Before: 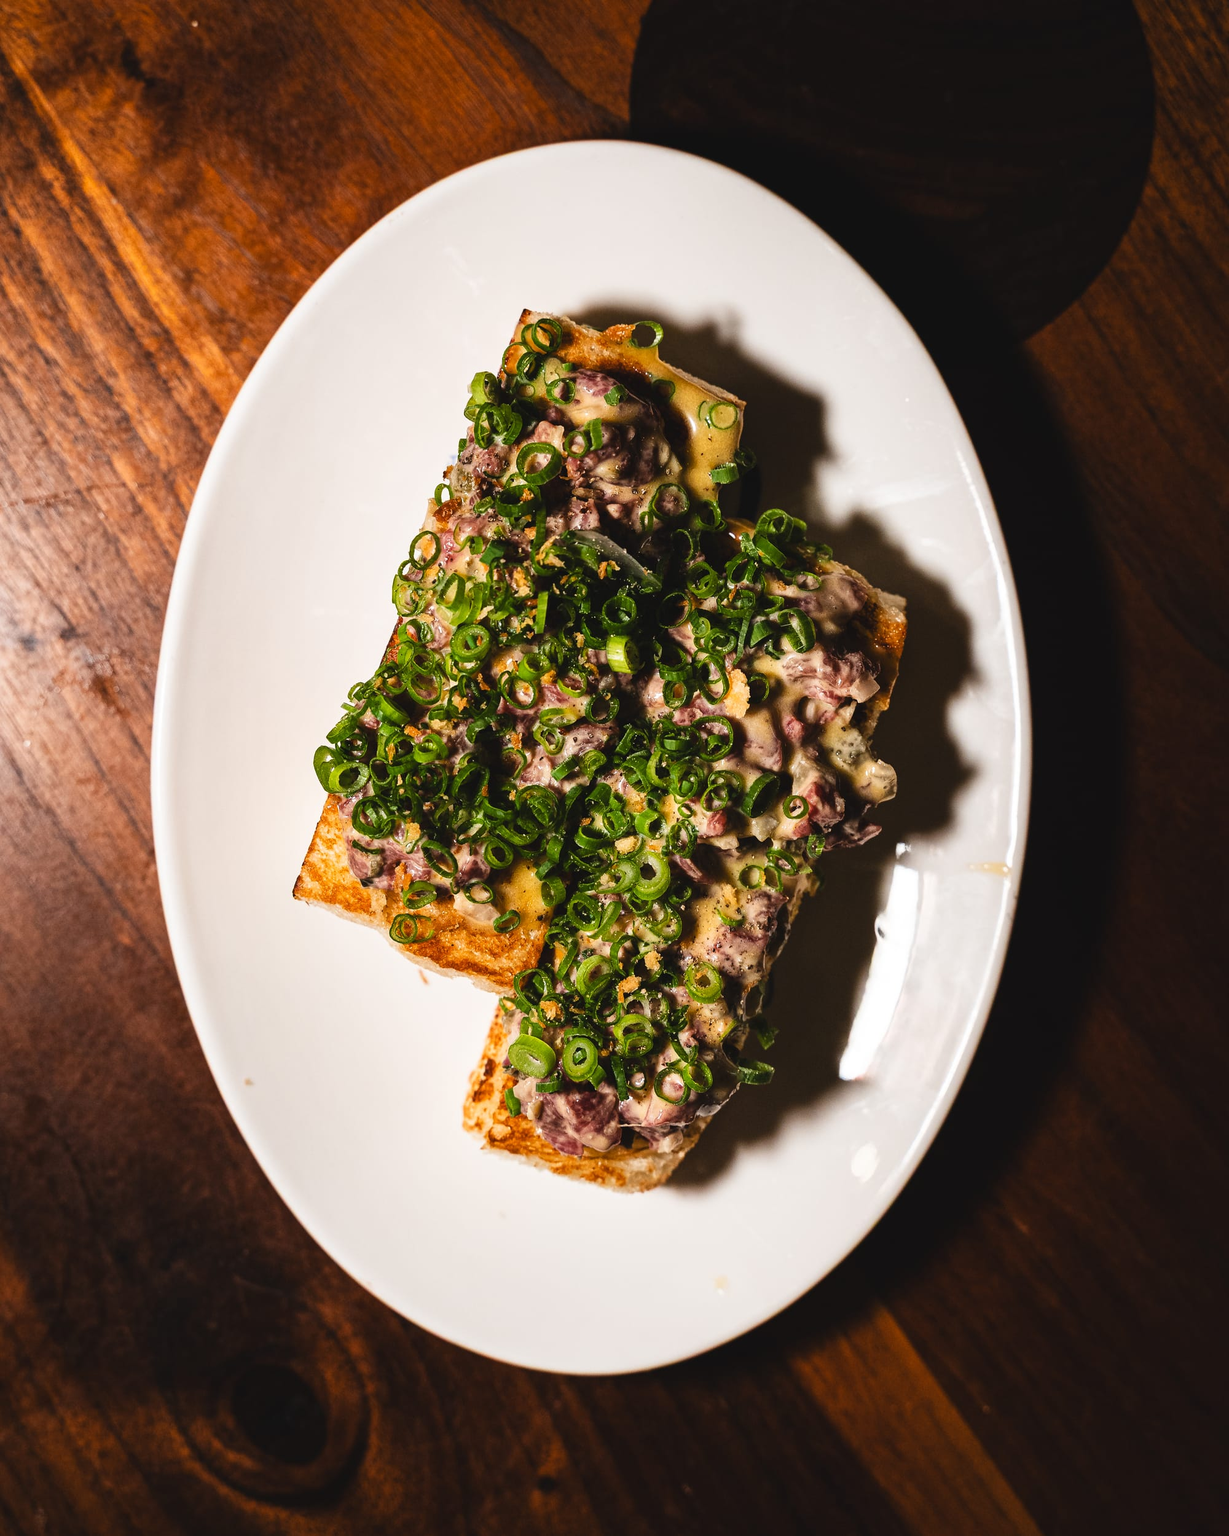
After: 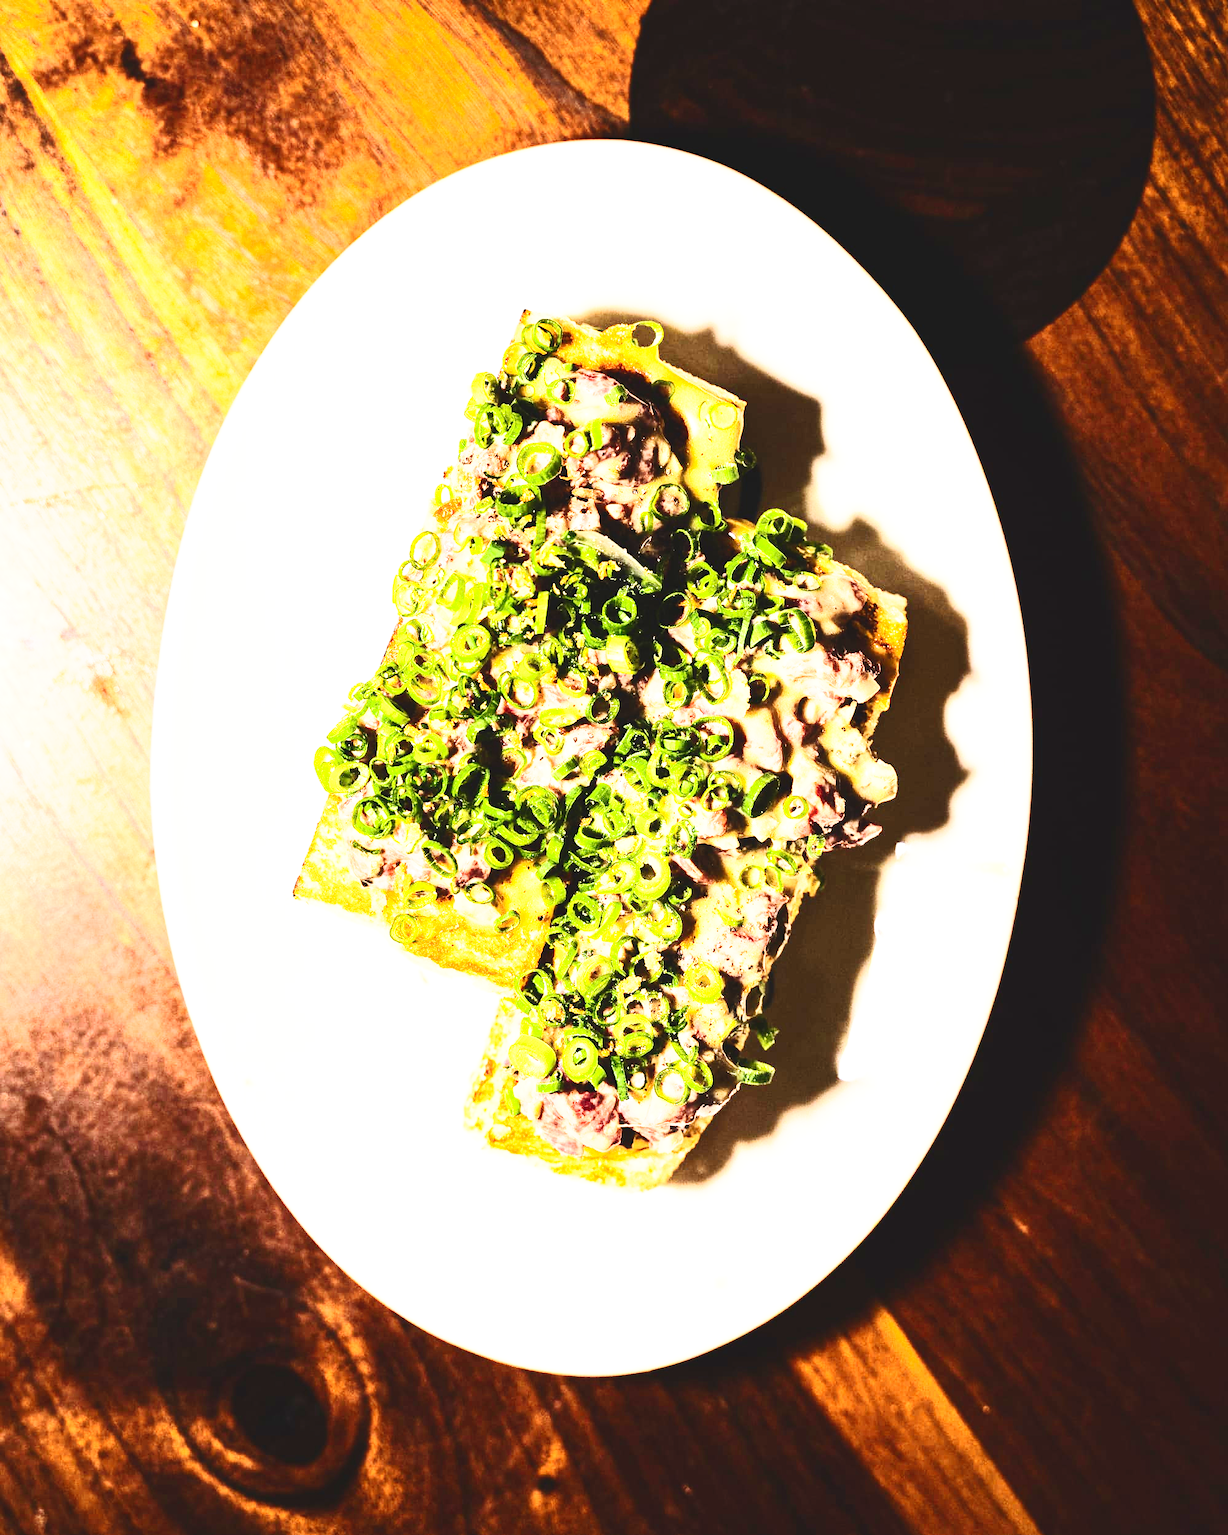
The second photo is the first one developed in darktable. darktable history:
base curve: curves: ch0 [(0, 0) (0.028, 0.03) (0.121, 0.232) (0.46, 0.748) (0.859, 0.968) (1, 1)], preserve colors none
contrast brightness saturation: contrast 0.62, brightness 0.34, saturation 0.14
exposure: black level correction 0, exposure 1.5 EV, compensate highlight preservation false
